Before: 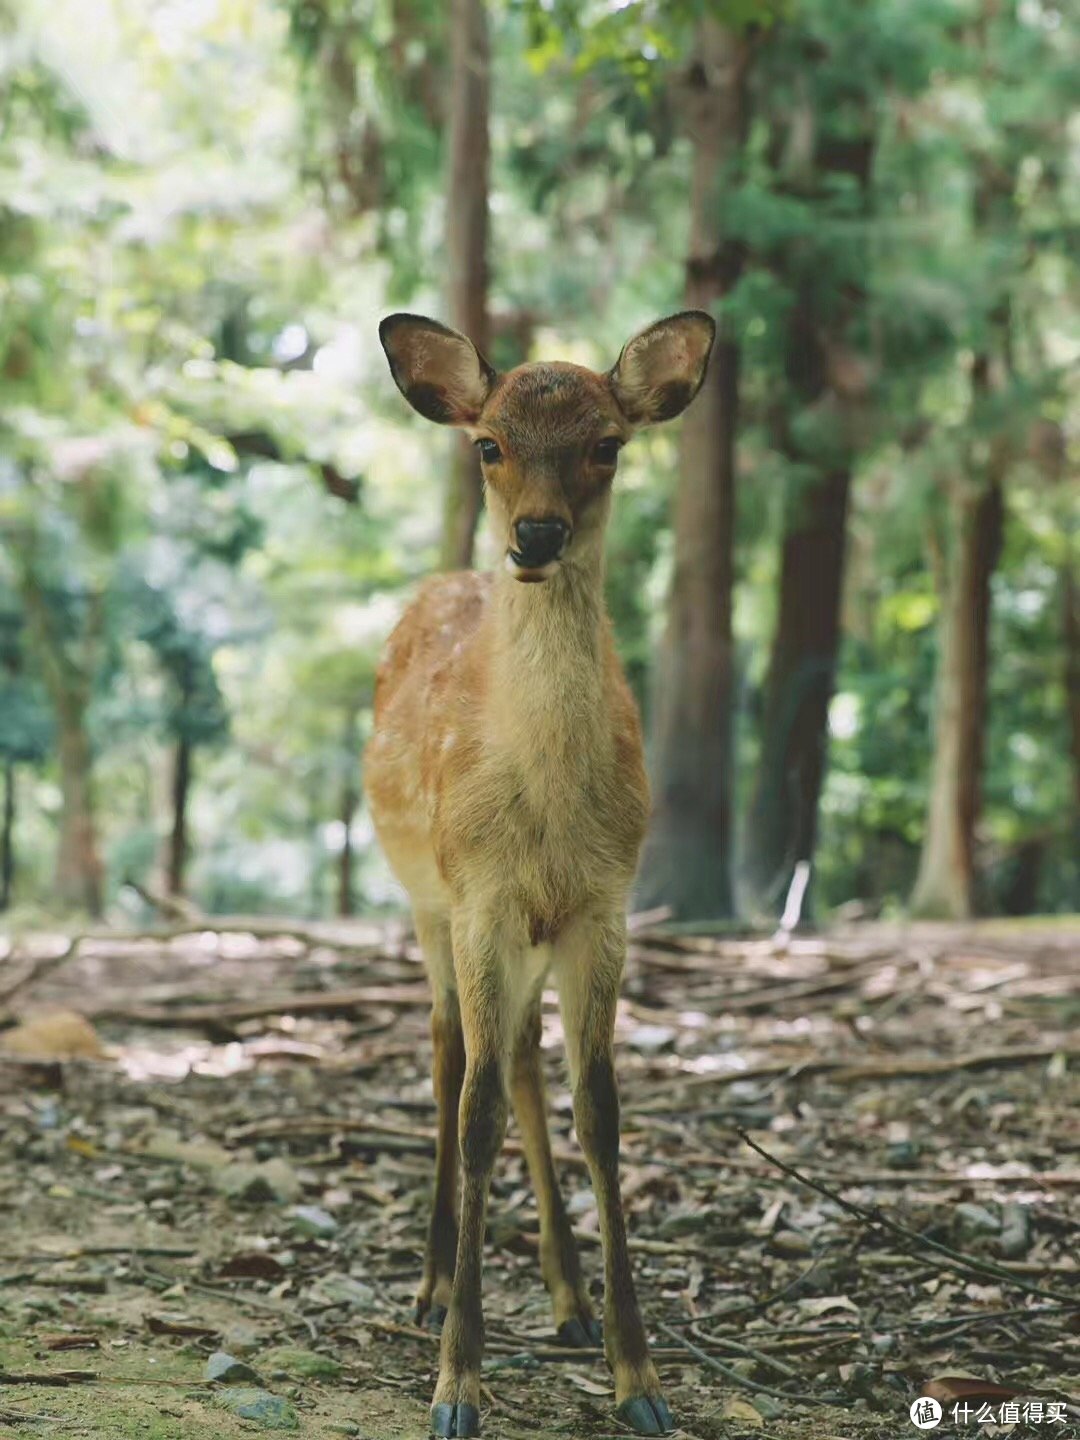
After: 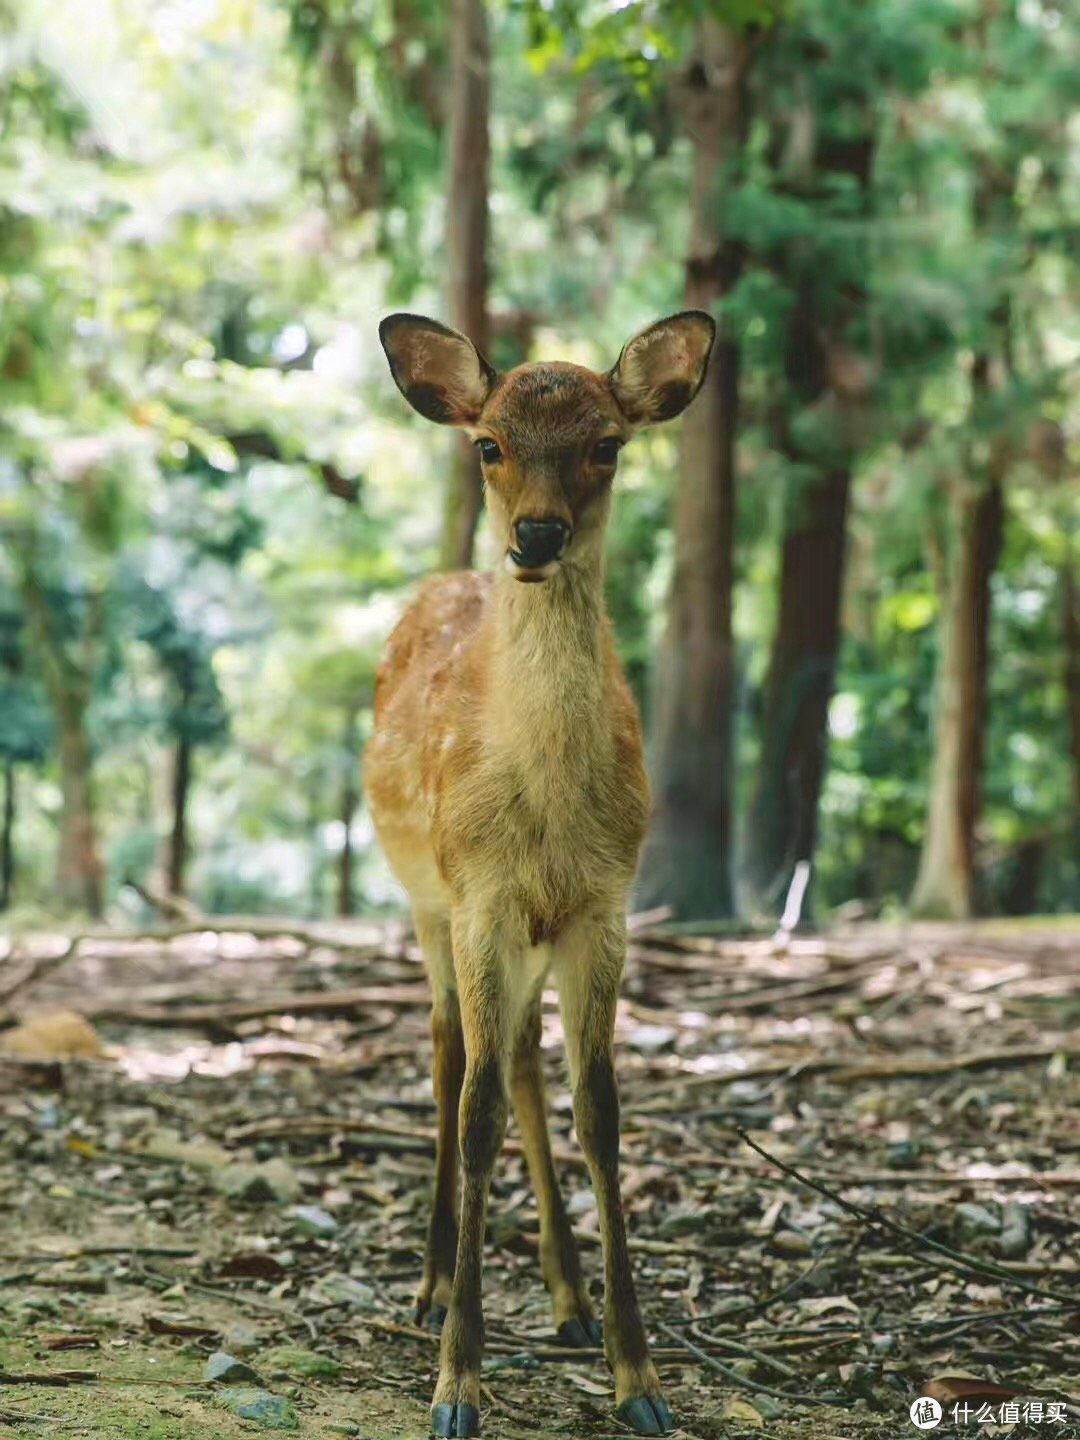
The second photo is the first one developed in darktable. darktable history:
contrast brightness saturation: contrast 0.08, saturation 0.2
local contrast: on, module defaults
